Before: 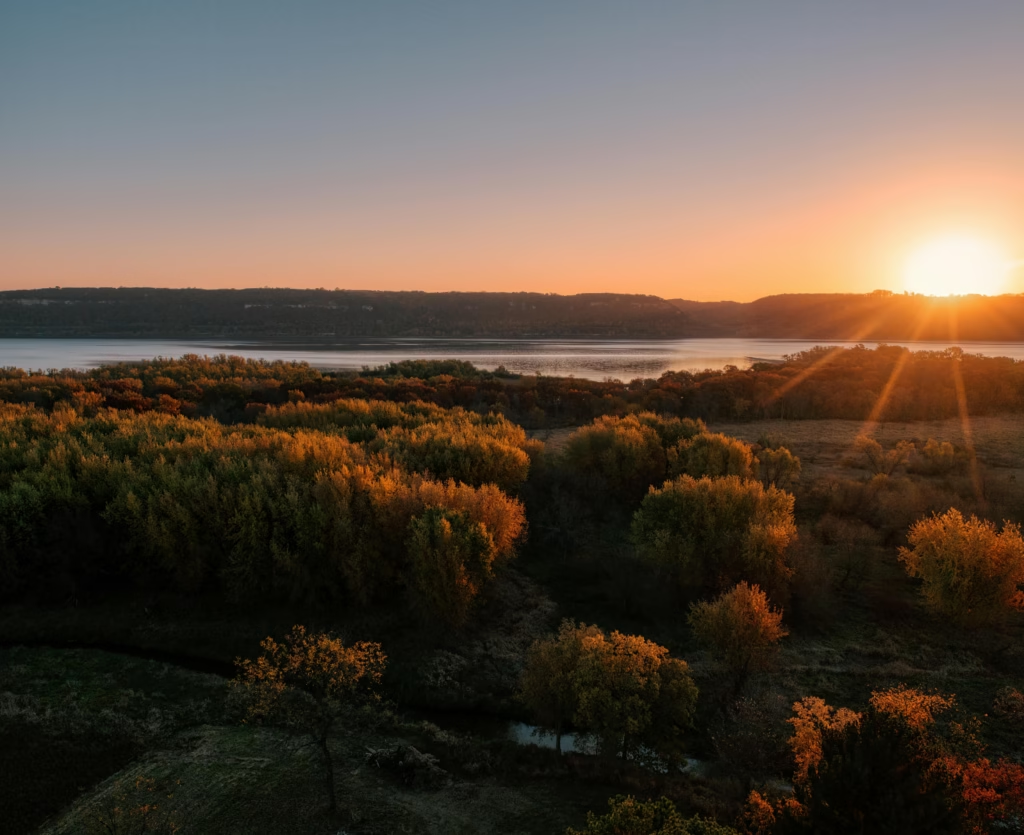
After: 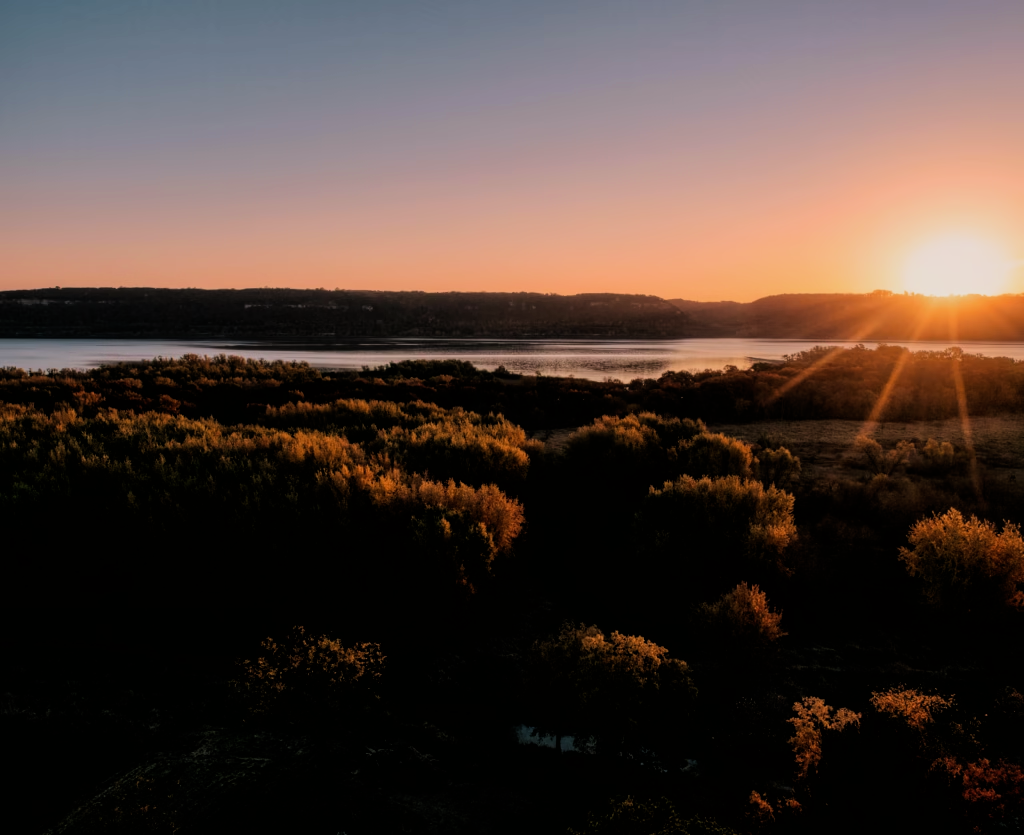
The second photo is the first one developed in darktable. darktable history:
graduated density: density 0.38 EV, hardness 21%, rotation -6.11°, saturation 32%
filmic rgb: black relative exposure -5 EV, hardness 2.88, contrast 1.4, highlights saturation mix -20%
velvia: on, module defaults
